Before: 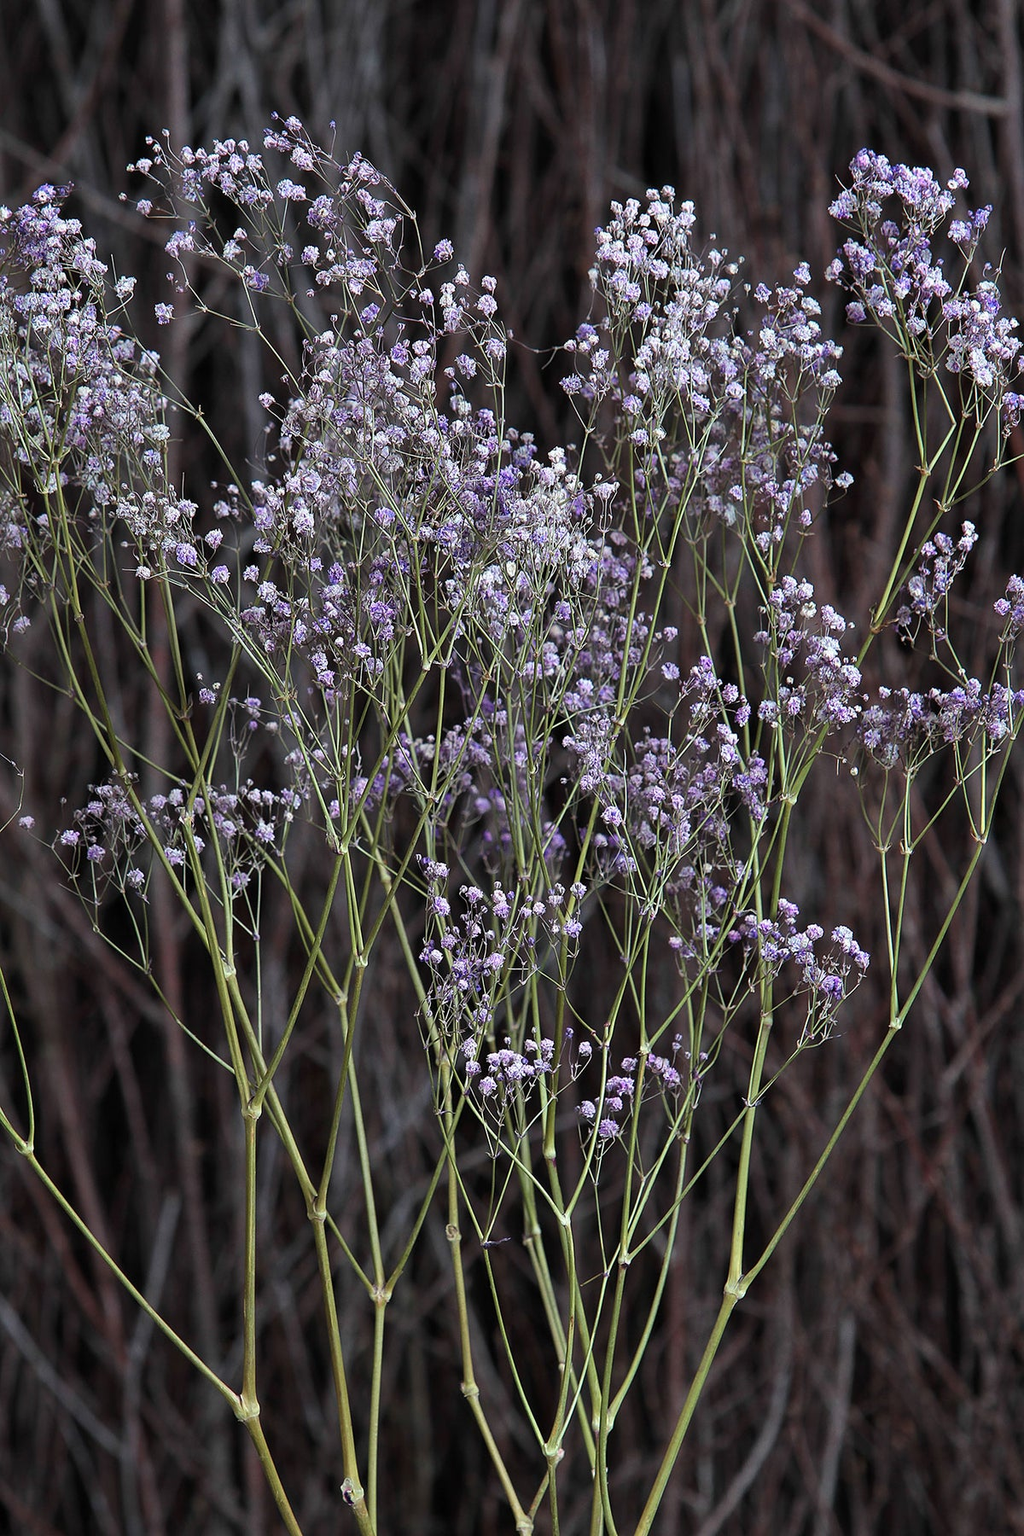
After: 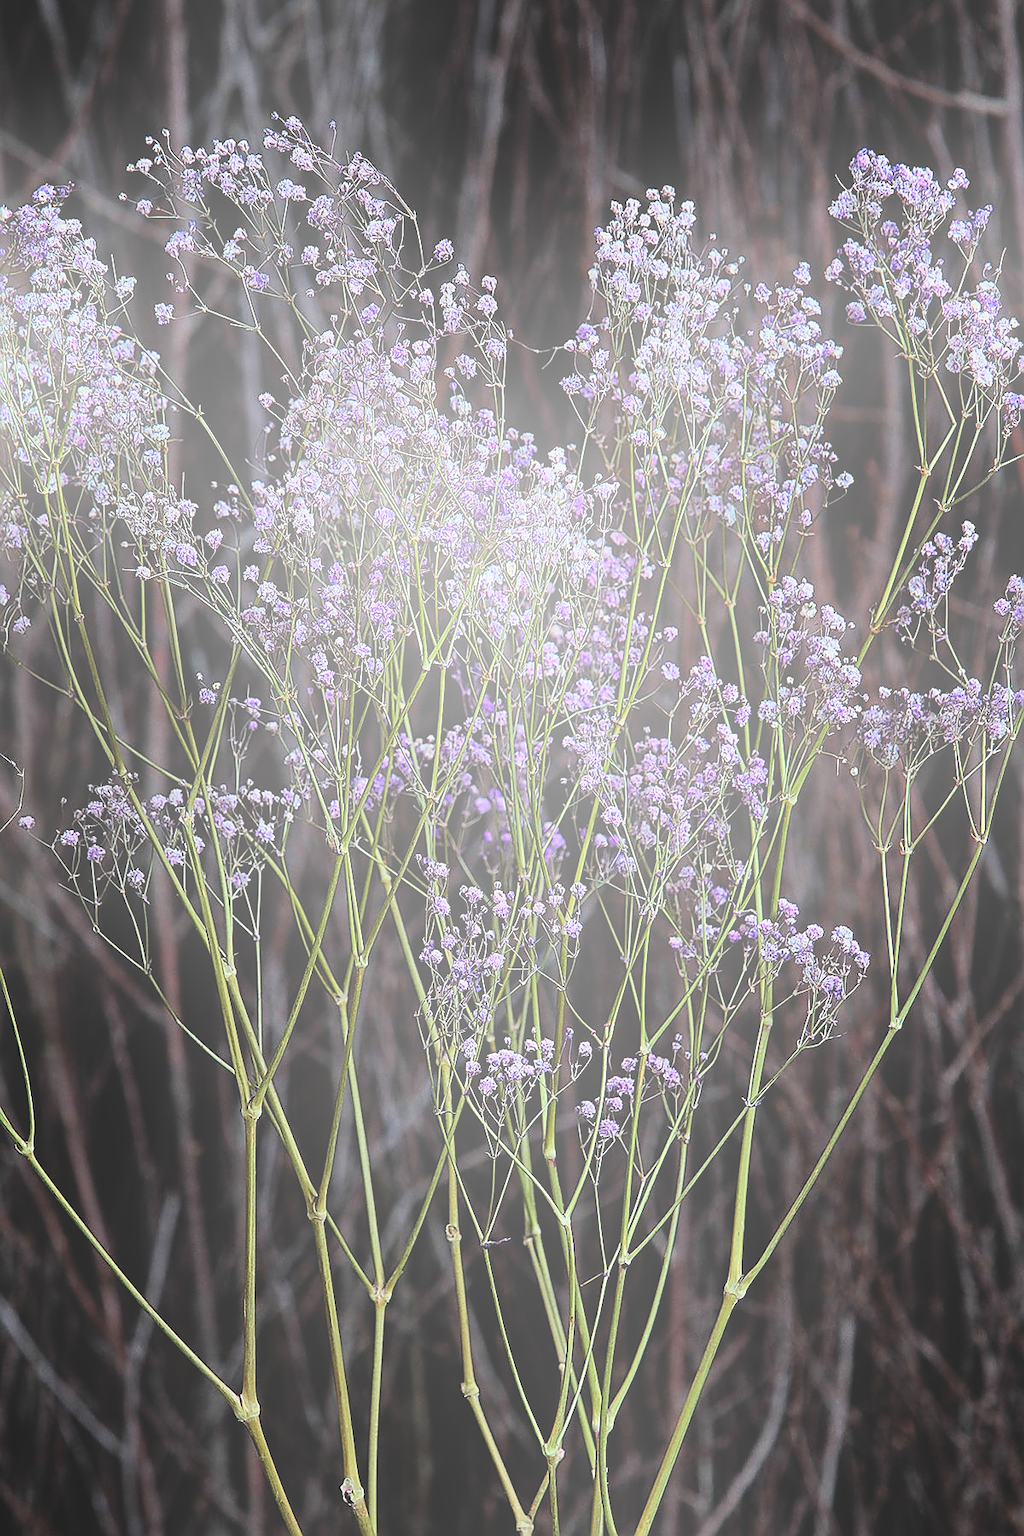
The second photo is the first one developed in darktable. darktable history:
tone equalizer: -8 EV -0.417 EV, -7 EV -0.389 EV, -6 EV -0.333 EV, -5 EV -0.222 EV, -3 EV 0.222 EV, -2 EV 0.333 EV, -1 EV 0.389 EV, +0 EV 0.417 EV, edges refinement/feathering 500, mask exposure compensation -1.25 EV, preserve details no
filmic rgb: black relative exposure -7.82 EV, white relative exposure 4.29 EV, hardness 3.86, color science v6 (2022)
sharpen: radius 1.4, amount 1.25, threshold 0.7
bloom: size 25%, threshold 5%, strength 90%
